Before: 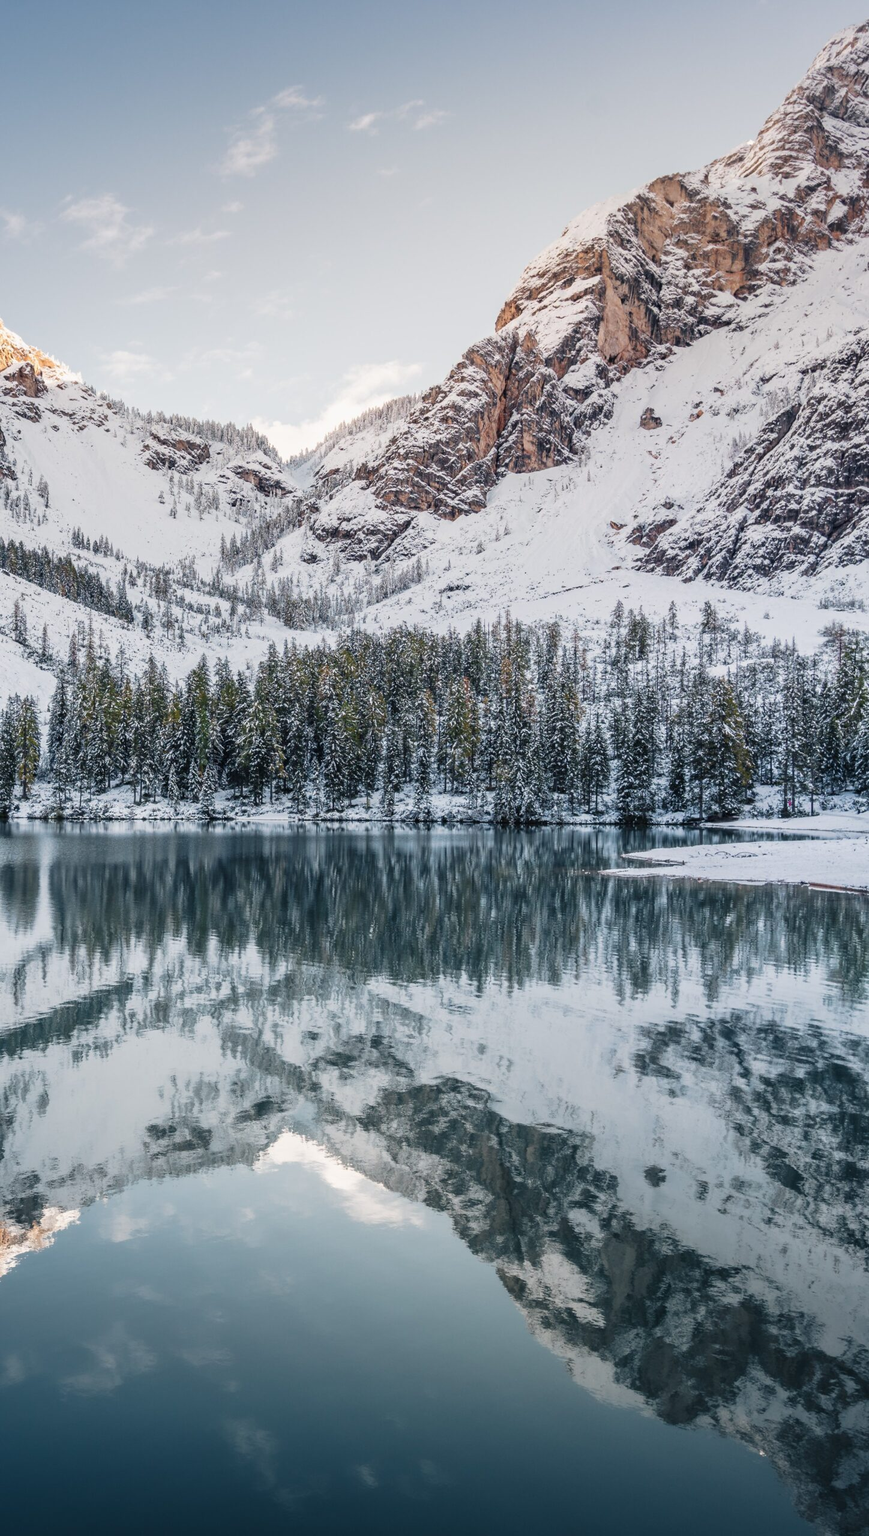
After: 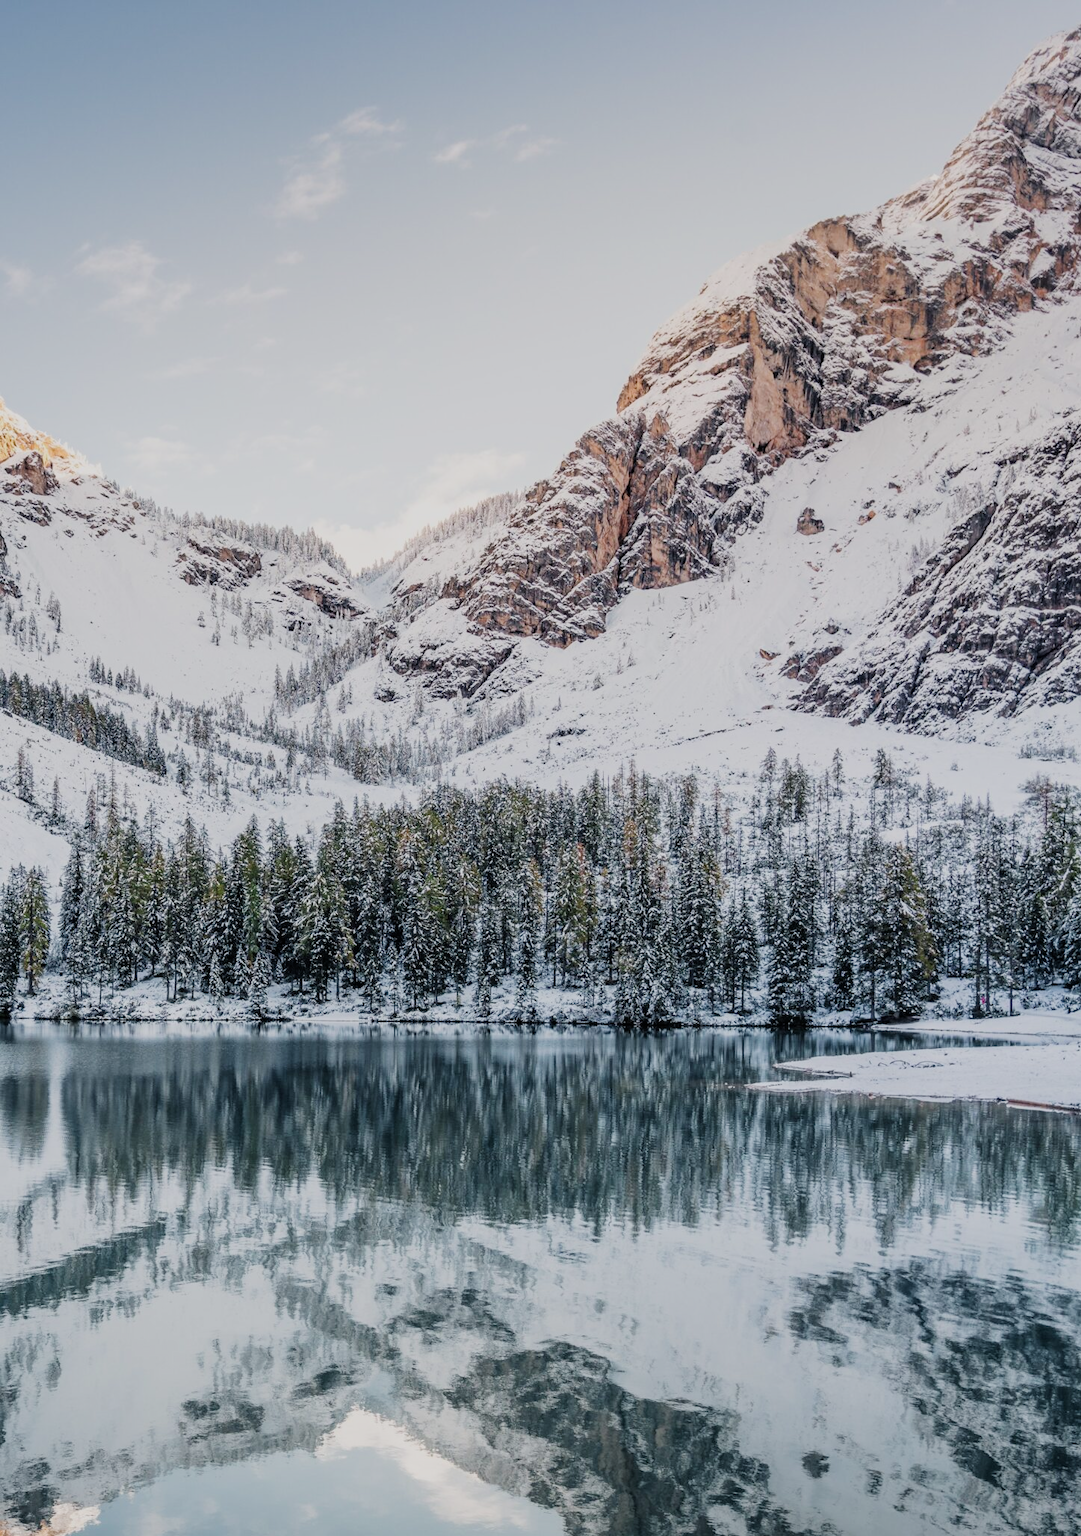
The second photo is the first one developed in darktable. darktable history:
crop: bottom 19.68%
exposure: exposure 0.202 EV, compensate highlight preservation false
filmic rgb: black relative exposure -7.65 EV, white relative exposure 4.56 EV, hardness 3.61
color zones: curves: ch2 [(0, 0.5) (0.143, 0.517) (0.286, 0.571) (0.429, 0.522) (0.571, 0.5) (0.714, 0.5) (0.857, 0.5) (1, 0.5)], mix 22.13%
